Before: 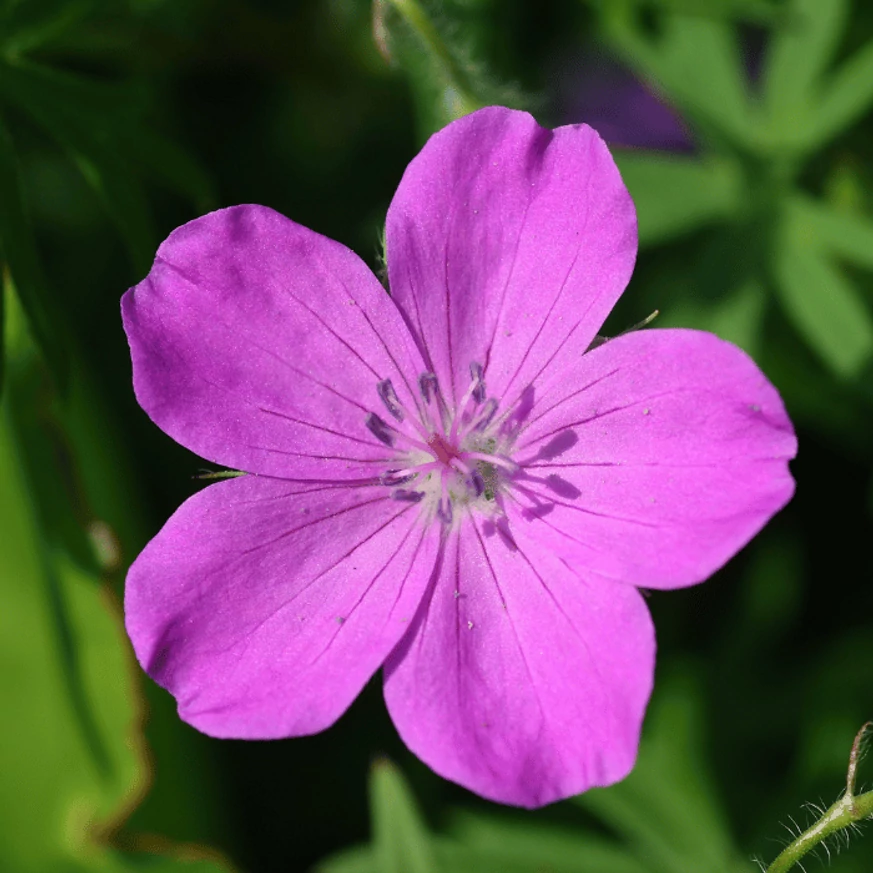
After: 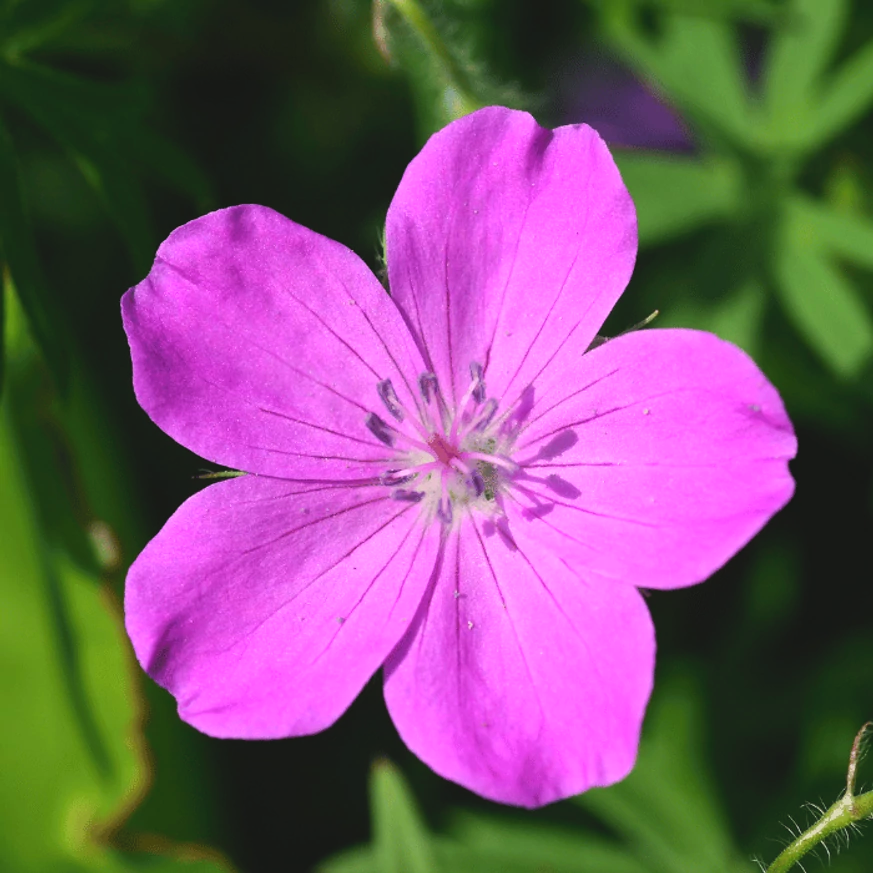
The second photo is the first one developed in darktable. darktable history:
contrast brightness saturation: contrast -0.1, brightness 0.05, saturation 0.08
tone equalizer: -8 EV -0.417 EV, -7 EV -0.389 EV, -6 EV -0.333 EV, -5 EV -0.222 EV, -3 EV 0.222 EV, -2 EV 0.333 EV, -1 EV 0.389 EV, +0 EV 0.417 EV, edges refinement/feathering 500, mask exposure compensation -1.57 EV, preserve details no
